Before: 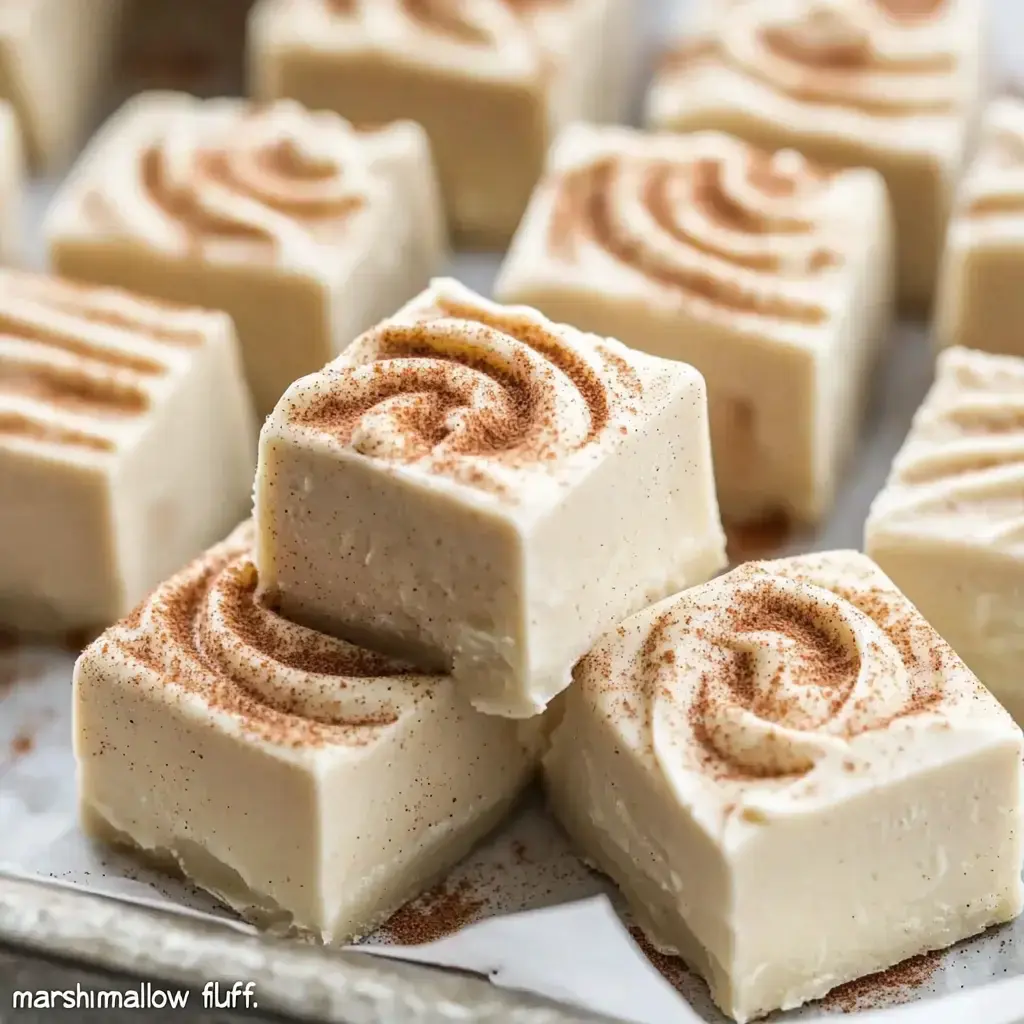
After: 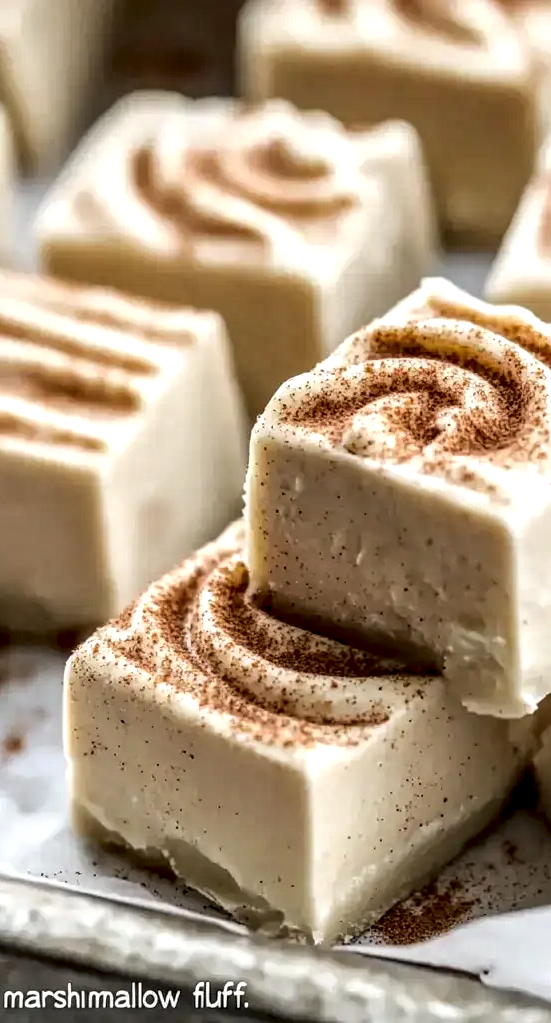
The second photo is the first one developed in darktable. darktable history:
crop: left 0.958%, right 45.21%, bottom 0.079%
local contrast: highlights 64%, shadows 54%, detail 168%, midtone range 0.513
